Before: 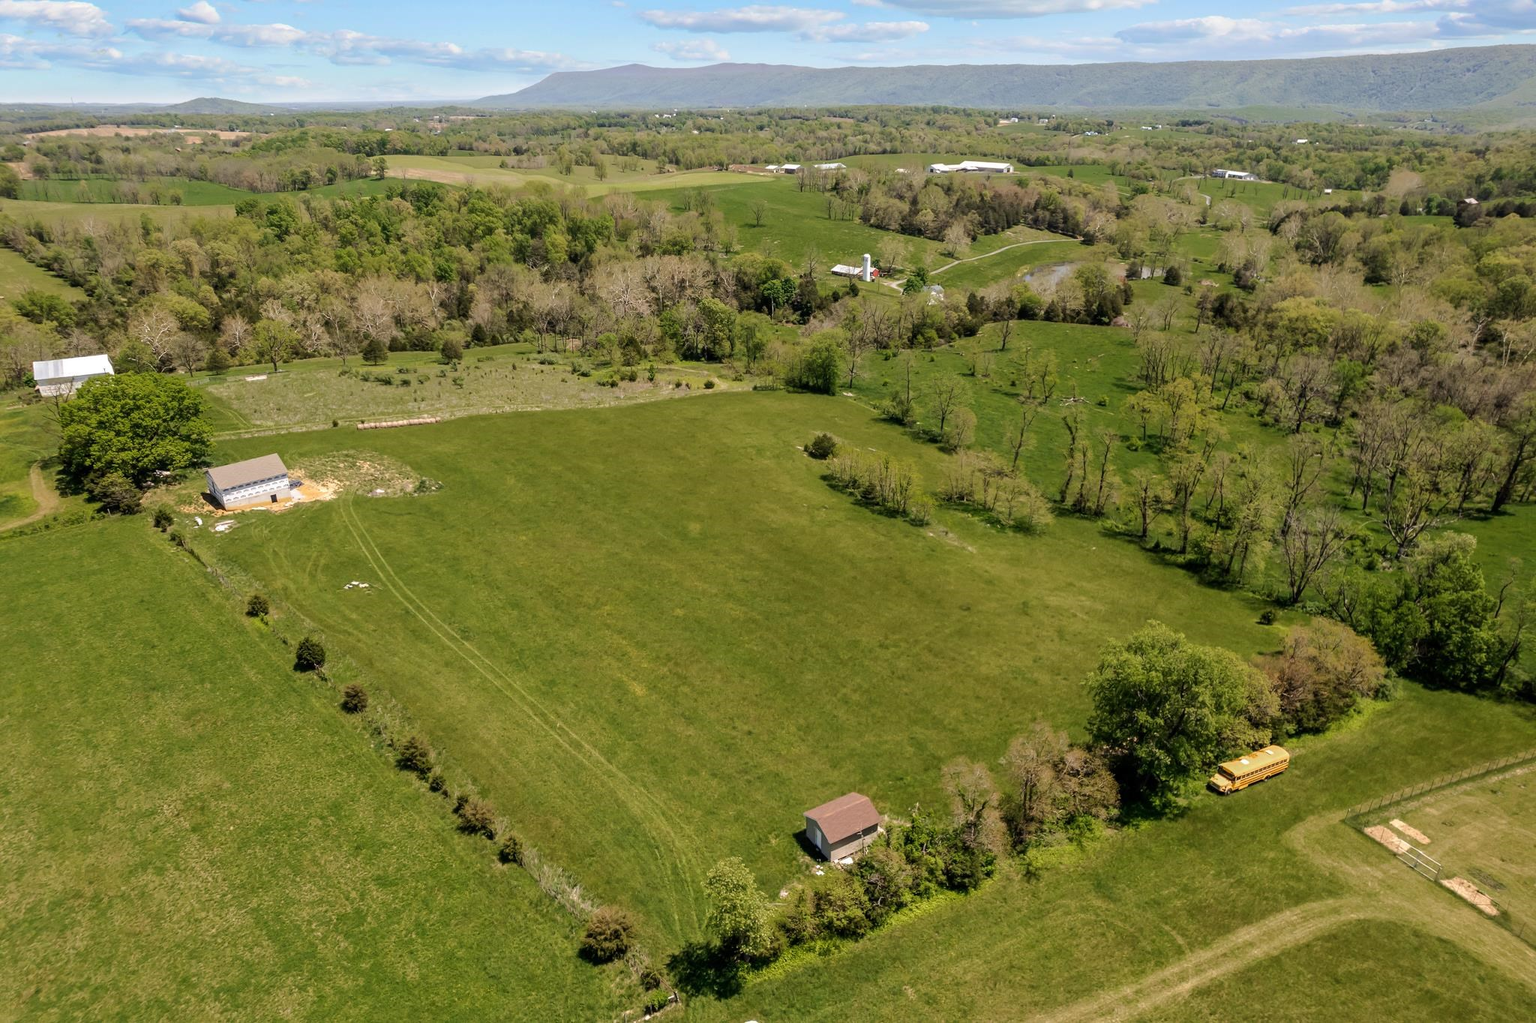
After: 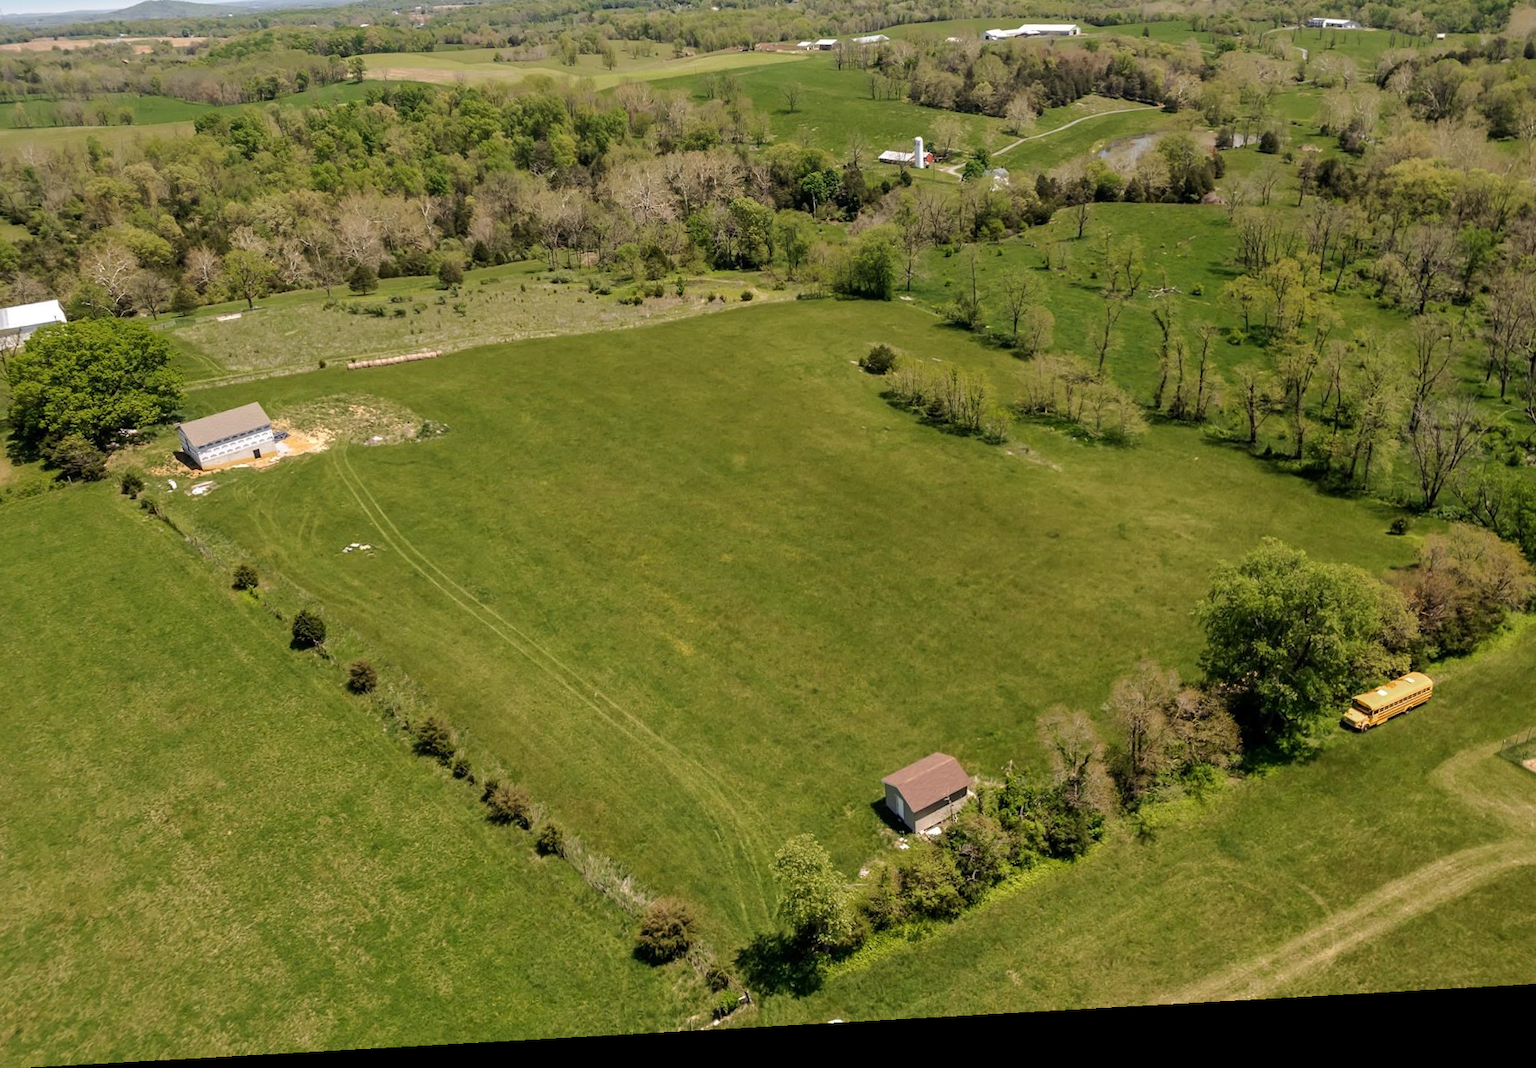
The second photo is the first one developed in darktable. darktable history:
rotate and perspective: rotation -3.18°, automatic cropping off
crop and rotate: left 4.842%, top 15.51%, right 10.668%
